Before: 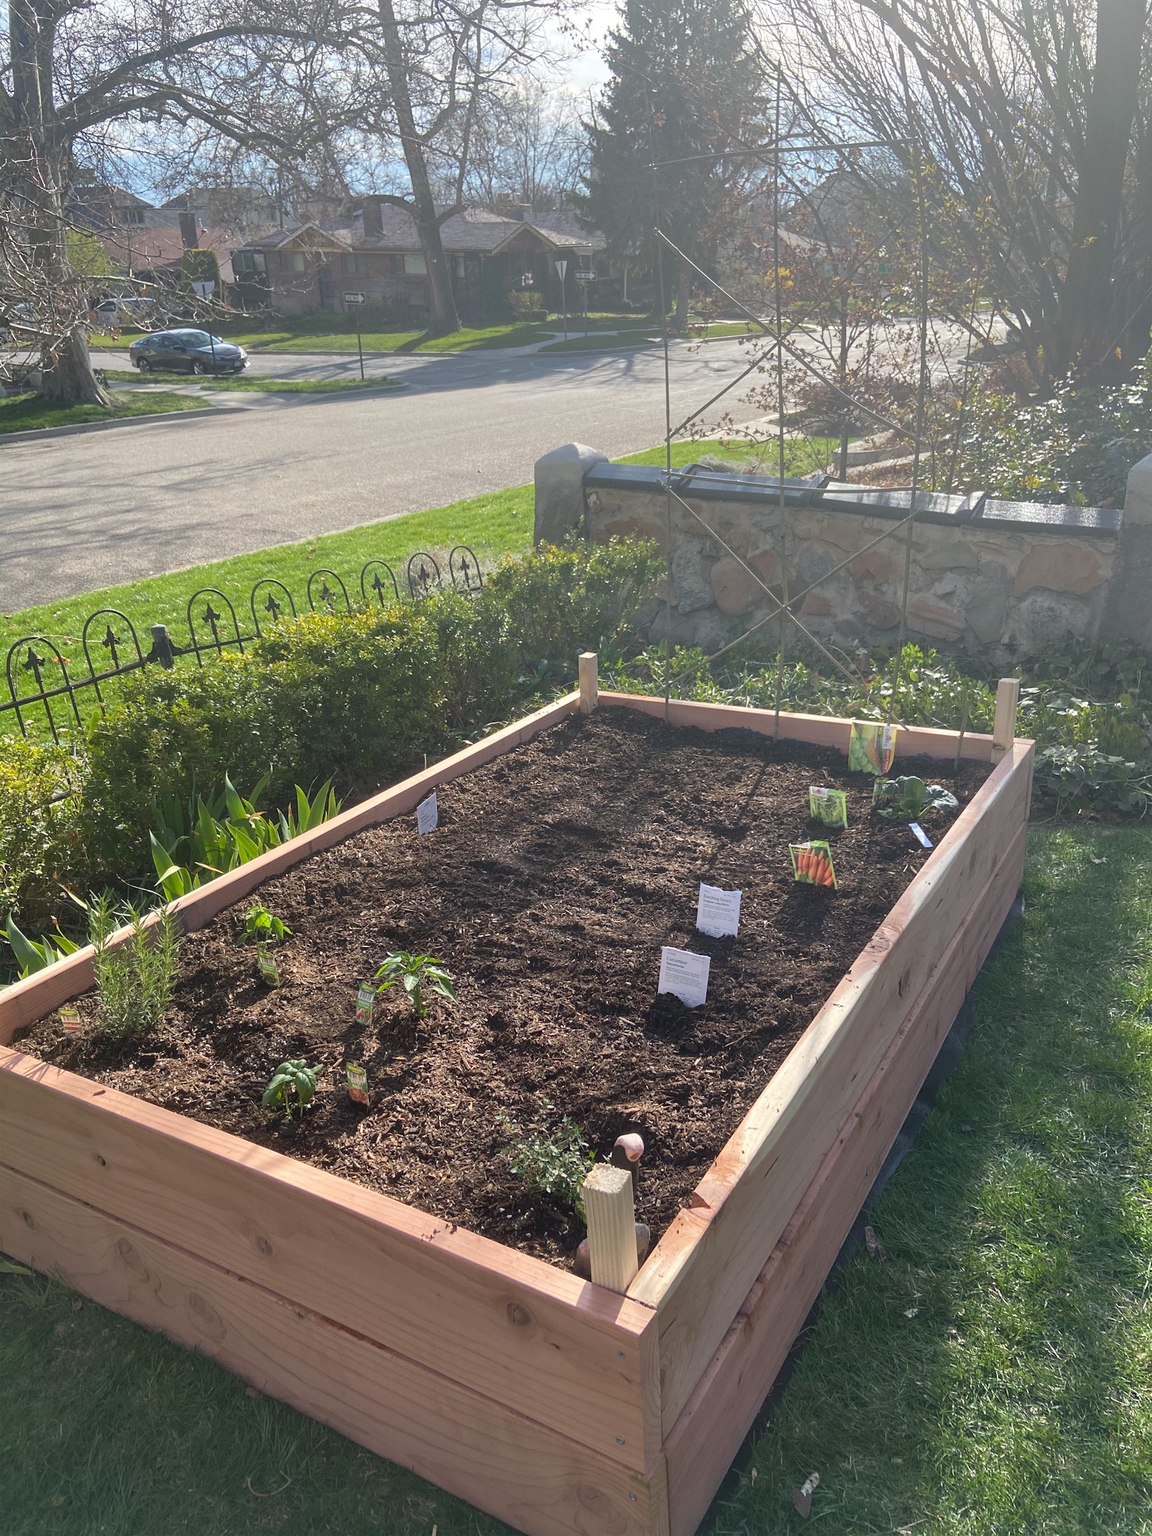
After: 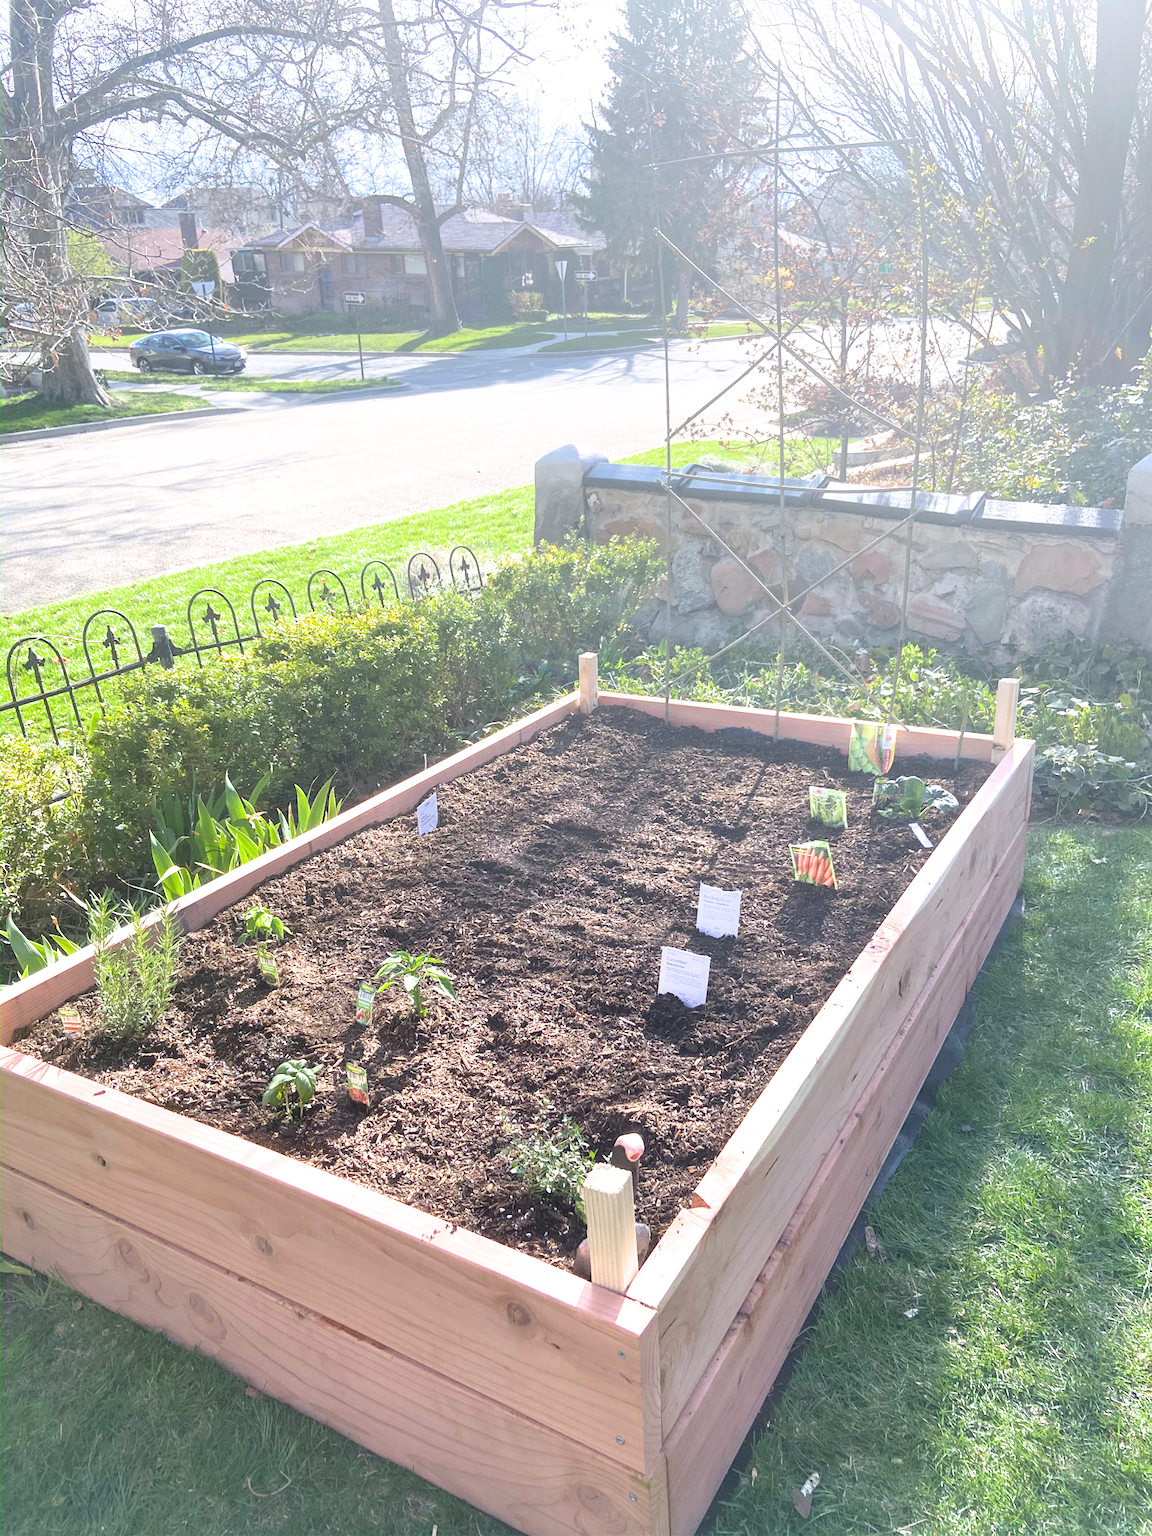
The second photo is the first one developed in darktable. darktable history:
exposure: black level correction 0, exposure 1.5 EV, compensate highlight preservation false
white balance: red 0.984, blue 1.059
filmic rgb: black relative exposure -11.35 EV, white relative exposure 3.22 EV, hardness 6.76, color science v6 (2022)
rotate and perspective: automatic cropping off
